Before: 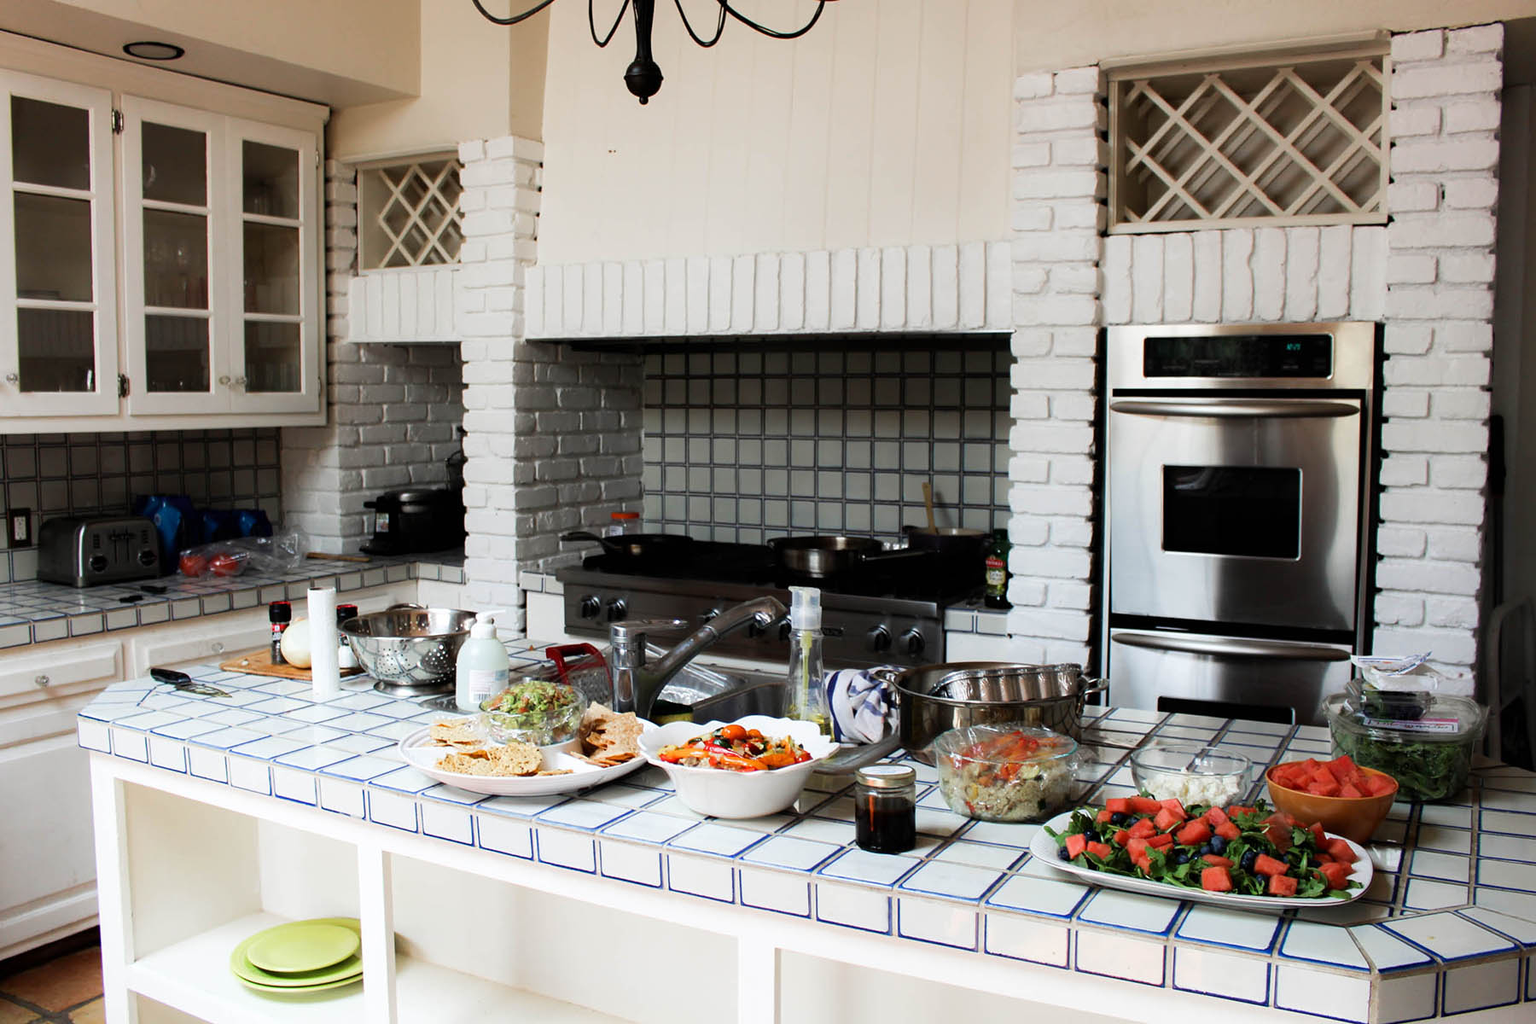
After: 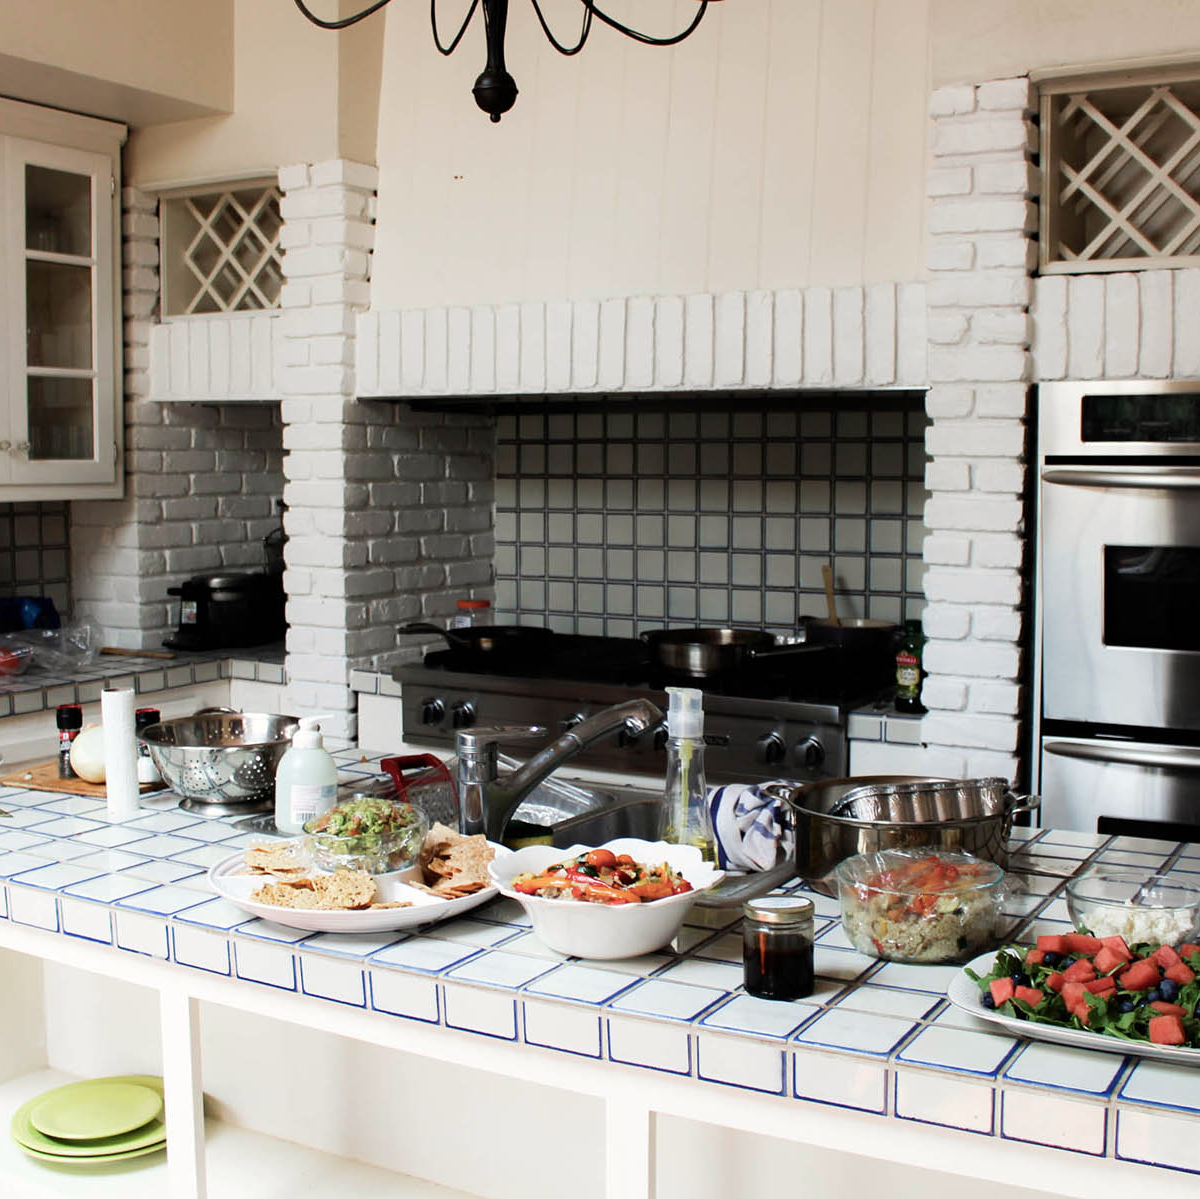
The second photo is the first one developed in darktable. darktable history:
crop and rotate: left 14.438%, right 18.858%
color calibration: x 0.343, y 0.356, temperature 5093.12 K, gamut compression 3
